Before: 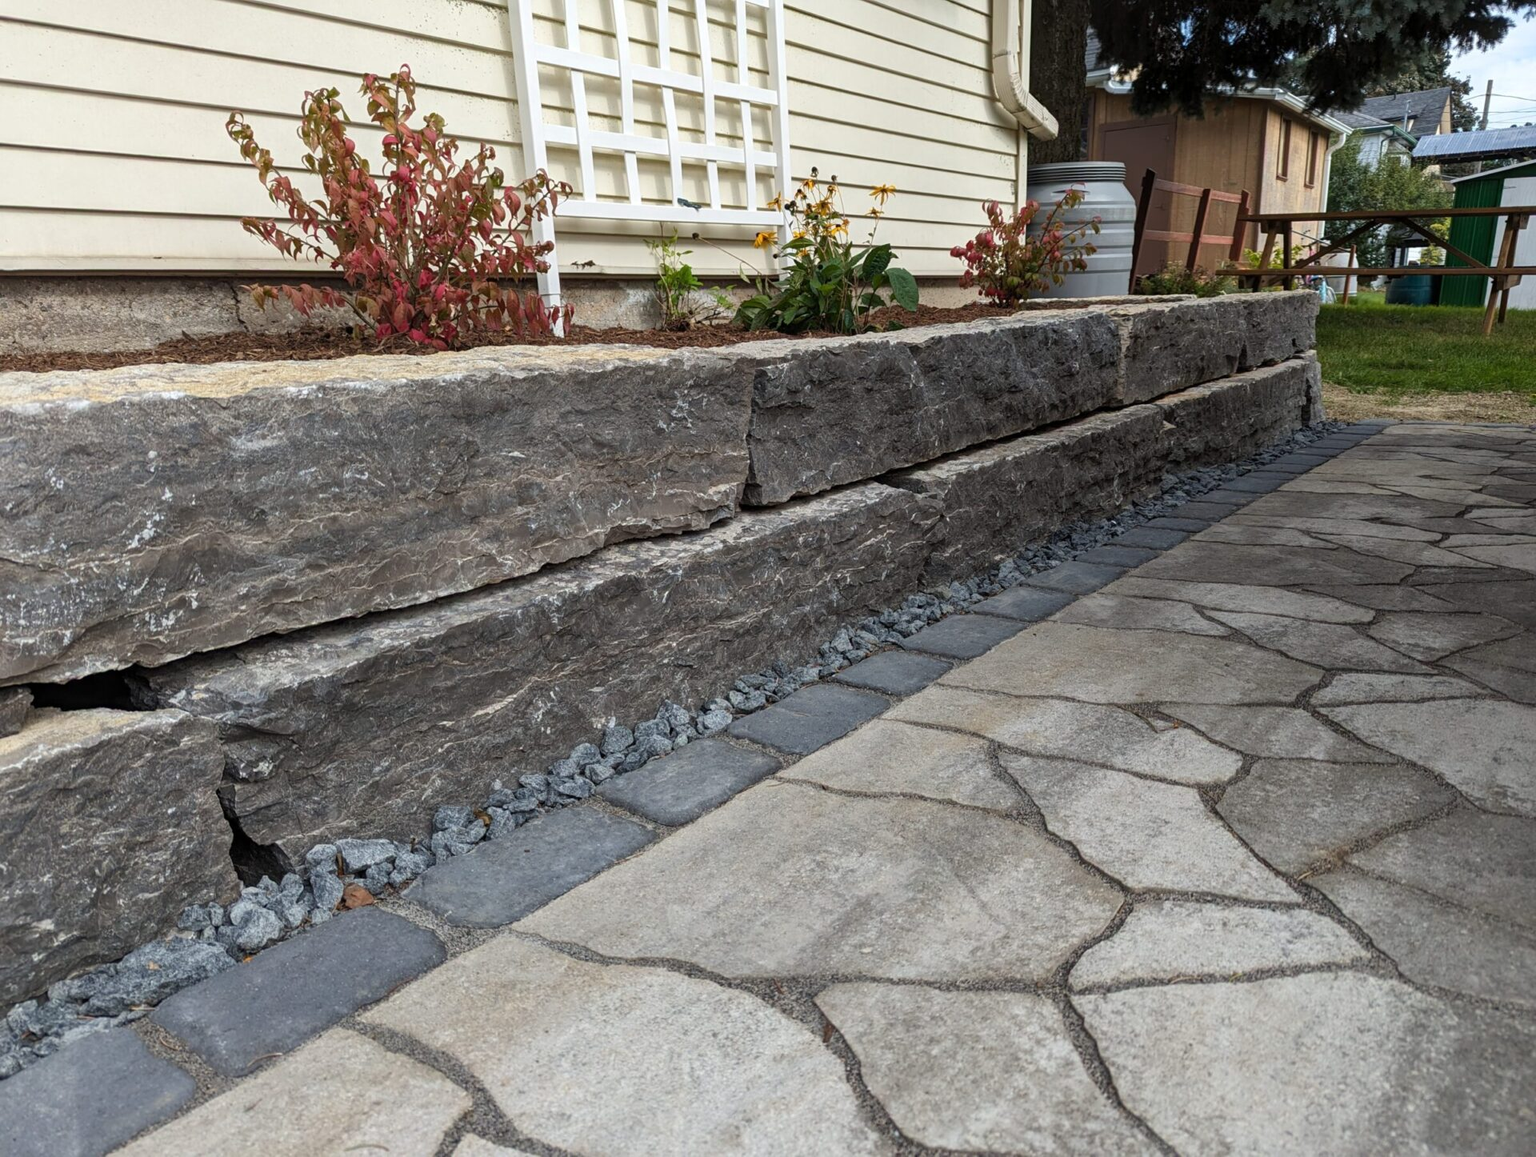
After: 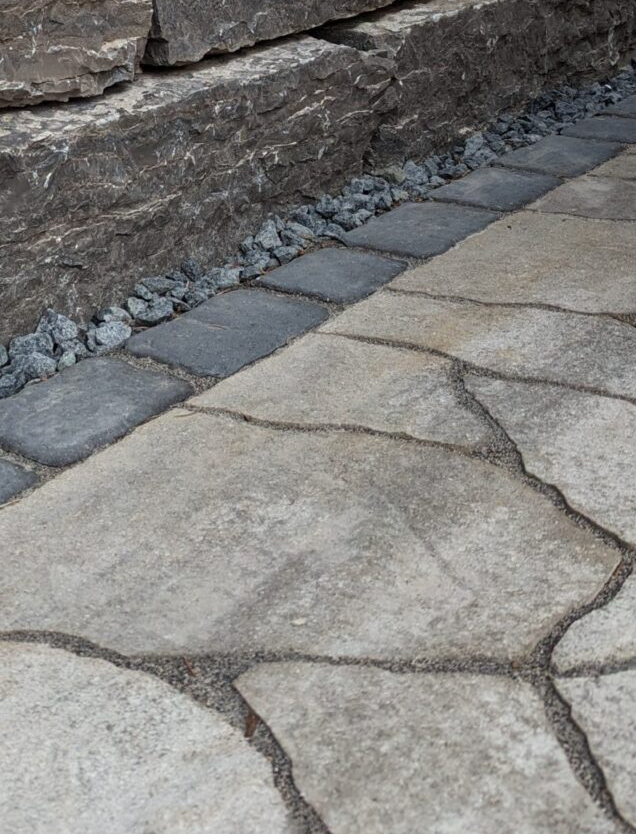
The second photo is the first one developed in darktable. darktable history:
bloom: size 15%, threshold 97%, strength 7%
exposure: exposure -0.041 EV, compensate highlight preservation false
crop: left 40.878%, top 39.176%, right 25.993%, bottom 3.081%
